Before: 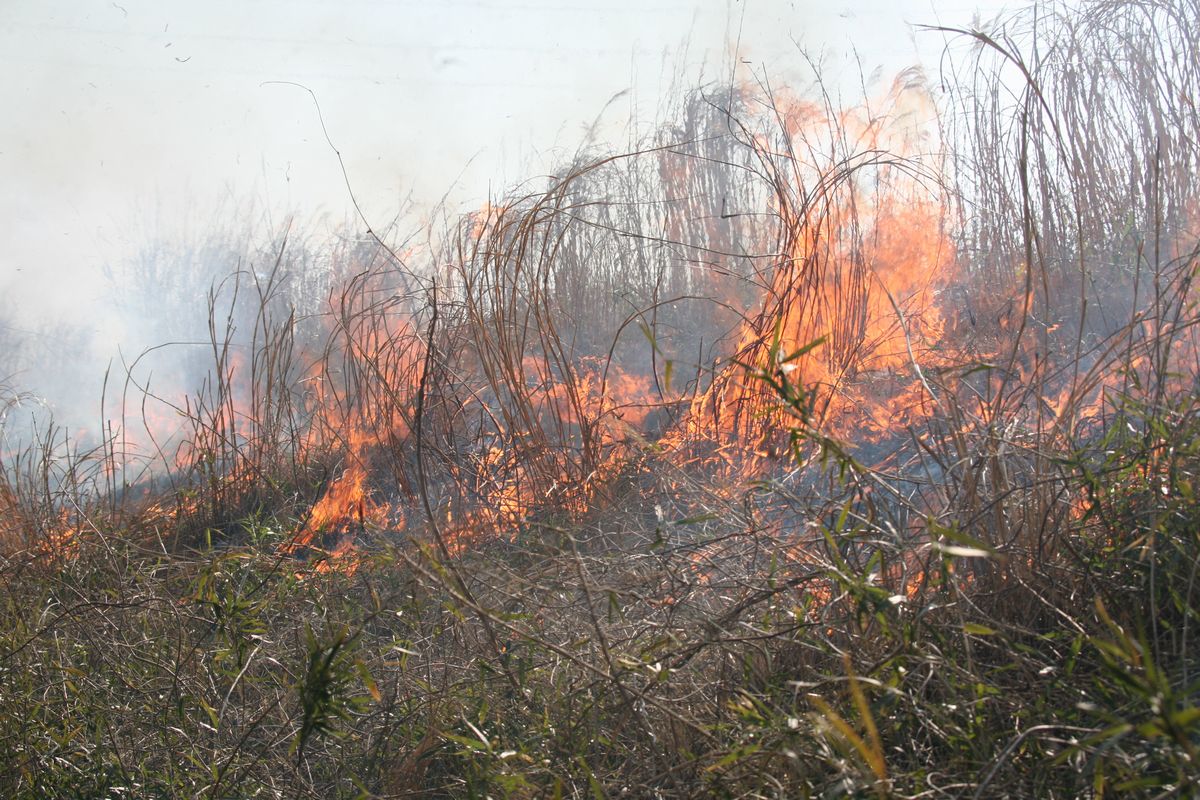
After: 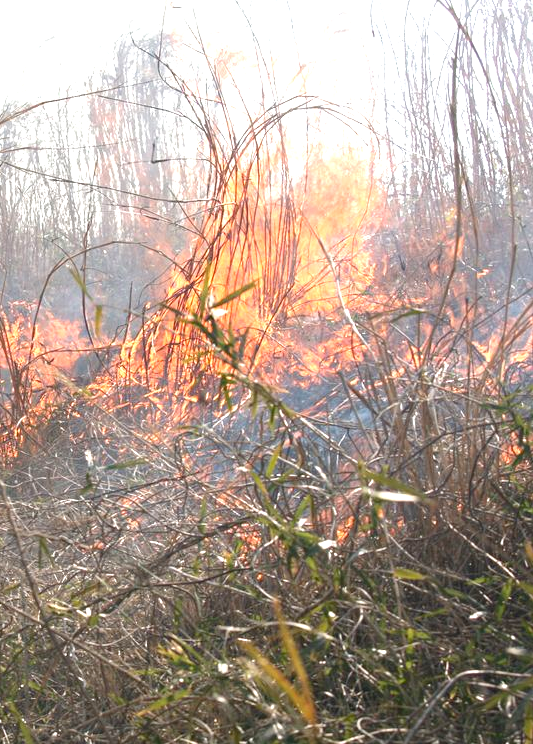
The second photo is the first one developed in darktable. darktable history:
color balance rgb: linear chroma grading › shadows -2.075%, linear chroma grading › highlights -14.115%, linear chroma grading › global chroma -9.376%, linear chroma grading › mid-tones -9.921%, perceptual saturation grading › global saturation 30.012%
crop: left 47.558%, top 6.888%, right 7.948%
exposure: exposure 0.946 EV, compensate exposure bias true, compensate highlight preservation false
